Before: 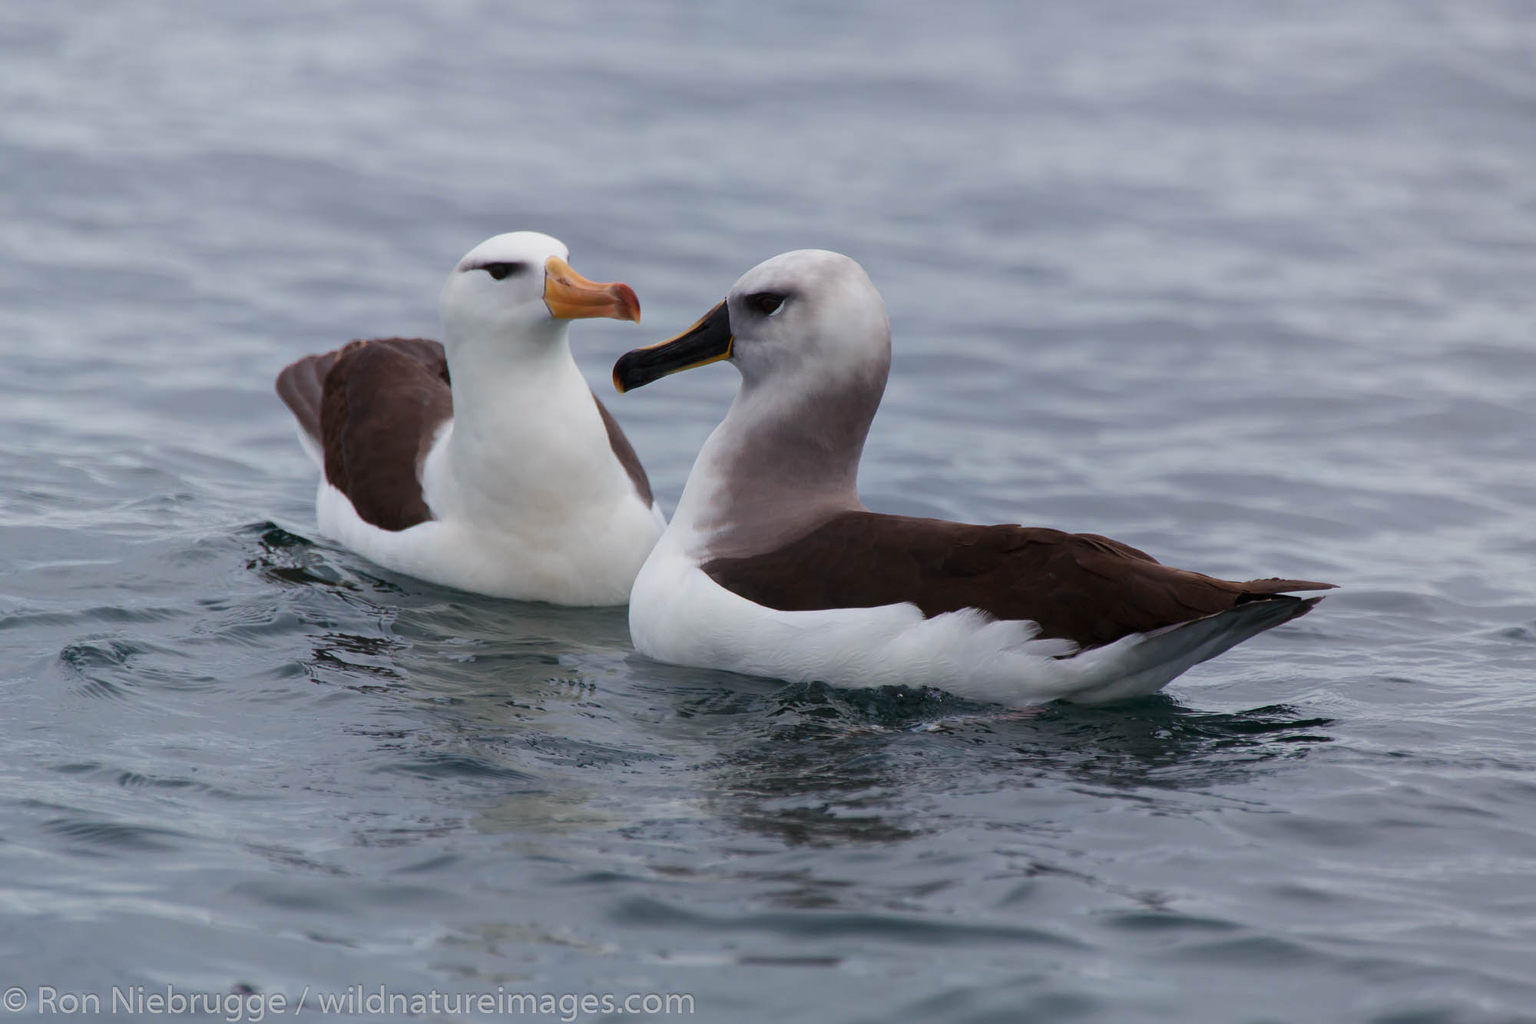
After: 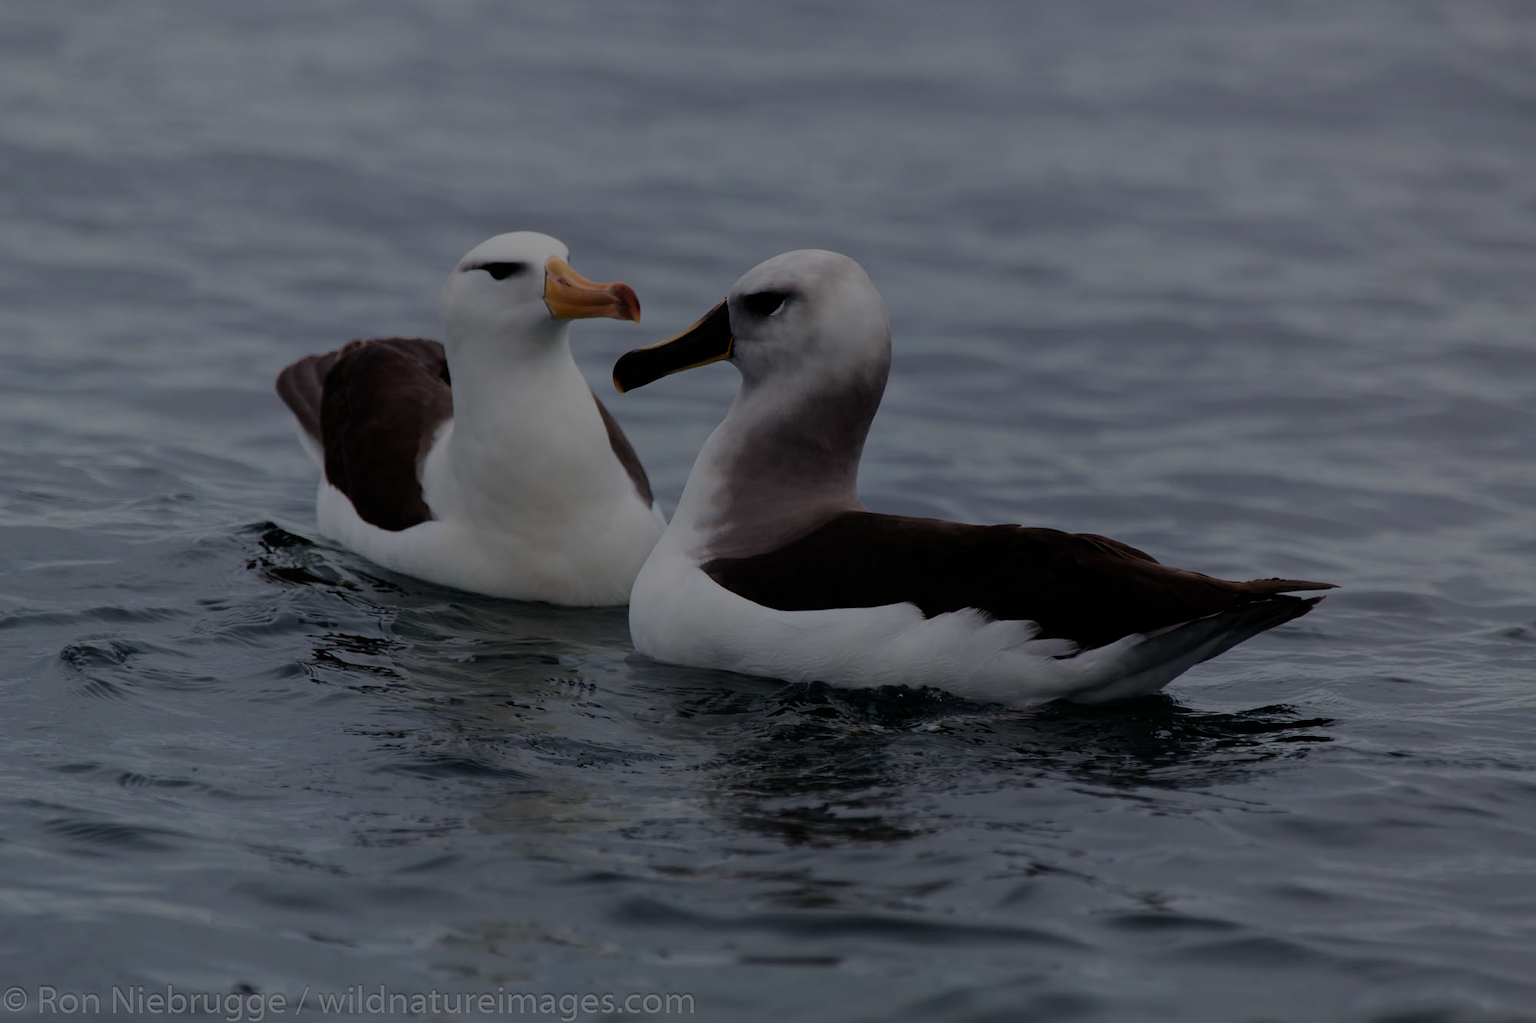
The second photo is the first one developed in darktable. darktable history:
exposure: exposure -1.434 EV, compensate highlight preservation false
filmic rgb: black relative exposure -7.65 EV, white relative exposure 4.56 EV, hardness 3.61, contrast 0.996, color science v6 (2022)
